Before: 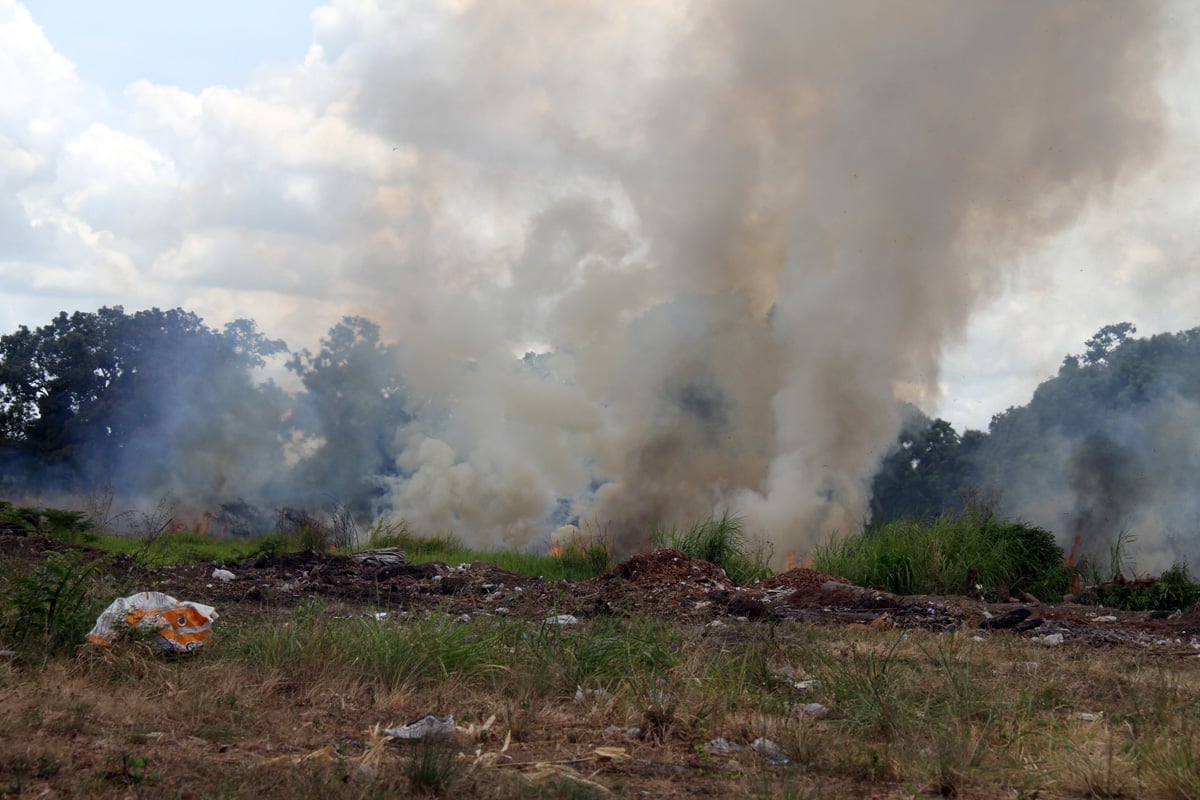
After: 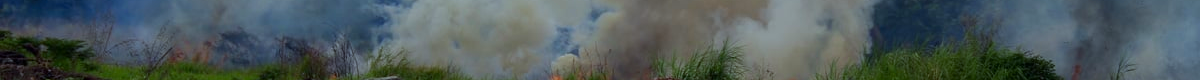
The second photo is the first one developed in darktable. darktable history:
white balance: red 0.925, blue 1.046
color zones: curves: ch0 [(0, 0.613) (0.01, 0.613) (0.245, 0.448) (0.498, 0.529) (0.642, 0.665) (0.879, 0.777) (0.99, 0.613)]; ch1 [(0, 0) (0.143, 0) (0.286, 0) (0.429, 0) (0.571, 0) (0.714, 0) (0.857, 0)], mix -131.09%
crop and rotate: top 59.084%, bottom 30.916%
